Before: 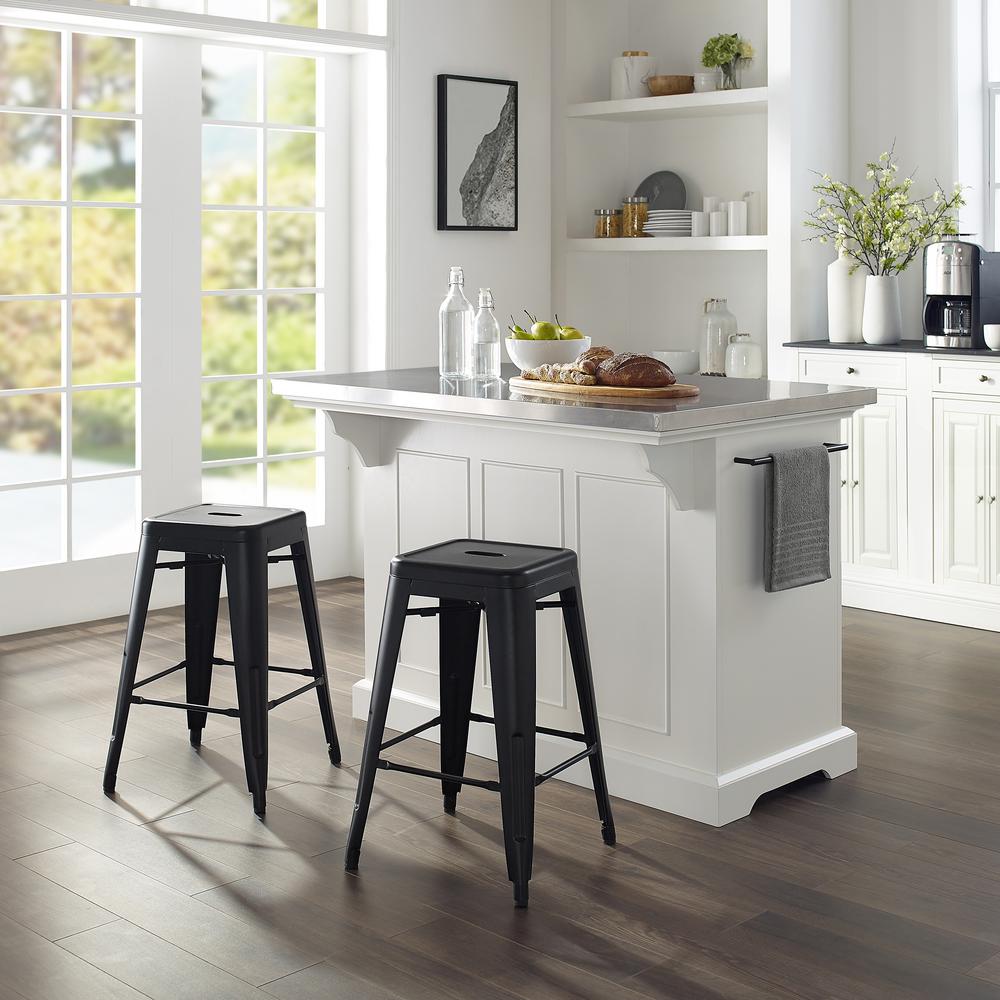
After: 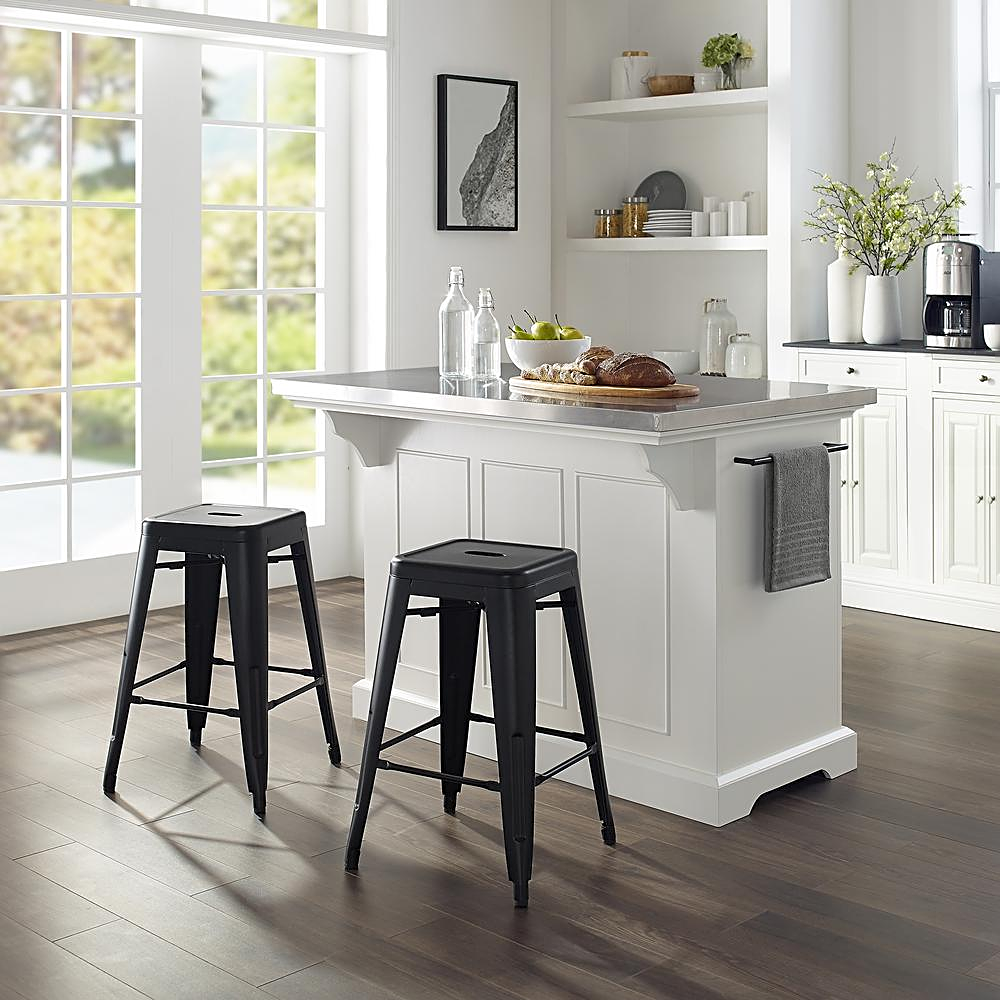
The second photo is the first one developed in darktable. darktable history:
sharpen: radius 1.967
